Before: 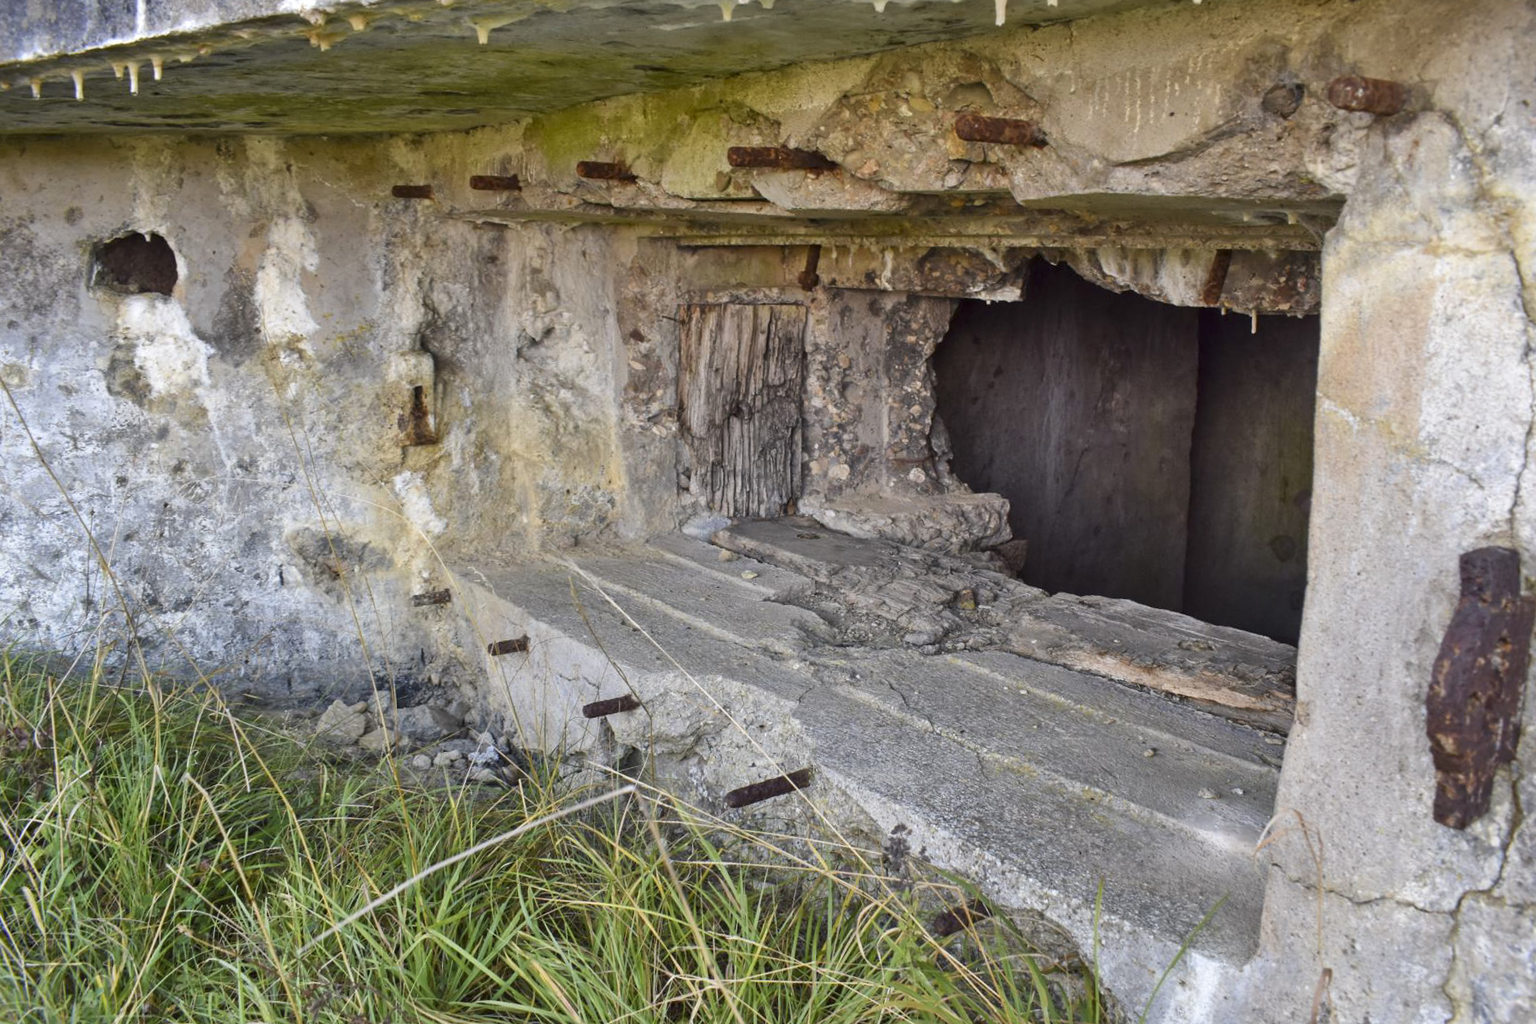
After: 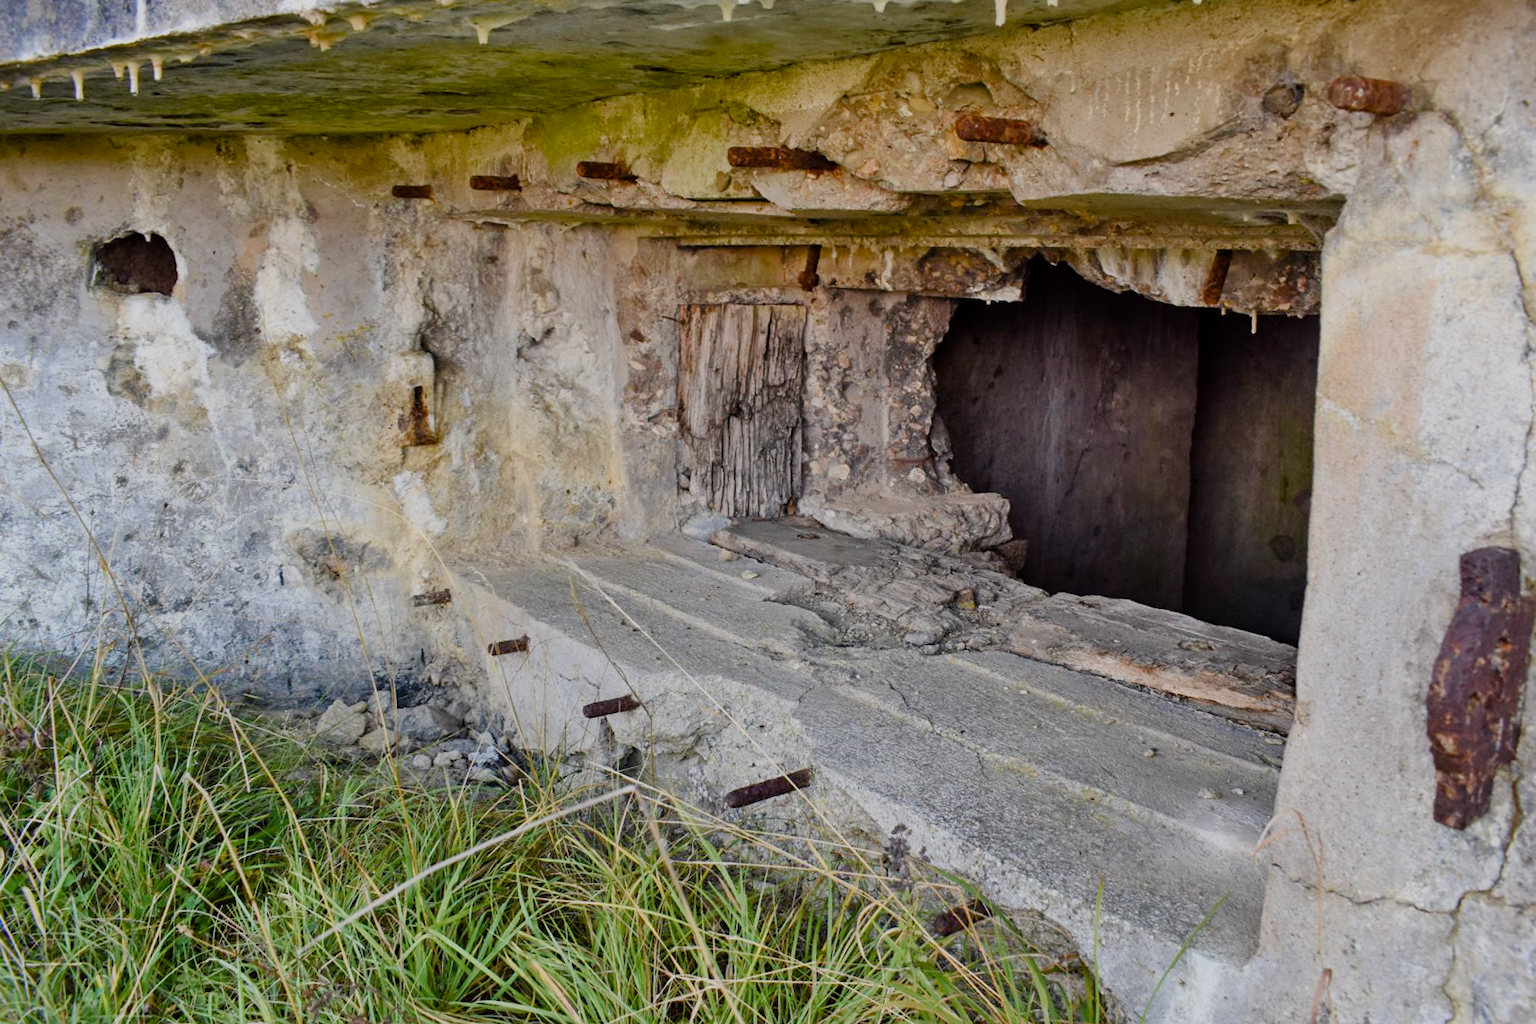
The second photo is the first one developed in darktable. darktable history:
color balance rgb: perceptual saturation grading › global saturation 20%, perceptual saturation grading › highlights -50%, perceptual saturation grading › shadows 30%
filmic rgb: black relative exposure -7.65 EV, white relative exposure 4.56 EV, hardness 3.61, color science v6 (2022)
